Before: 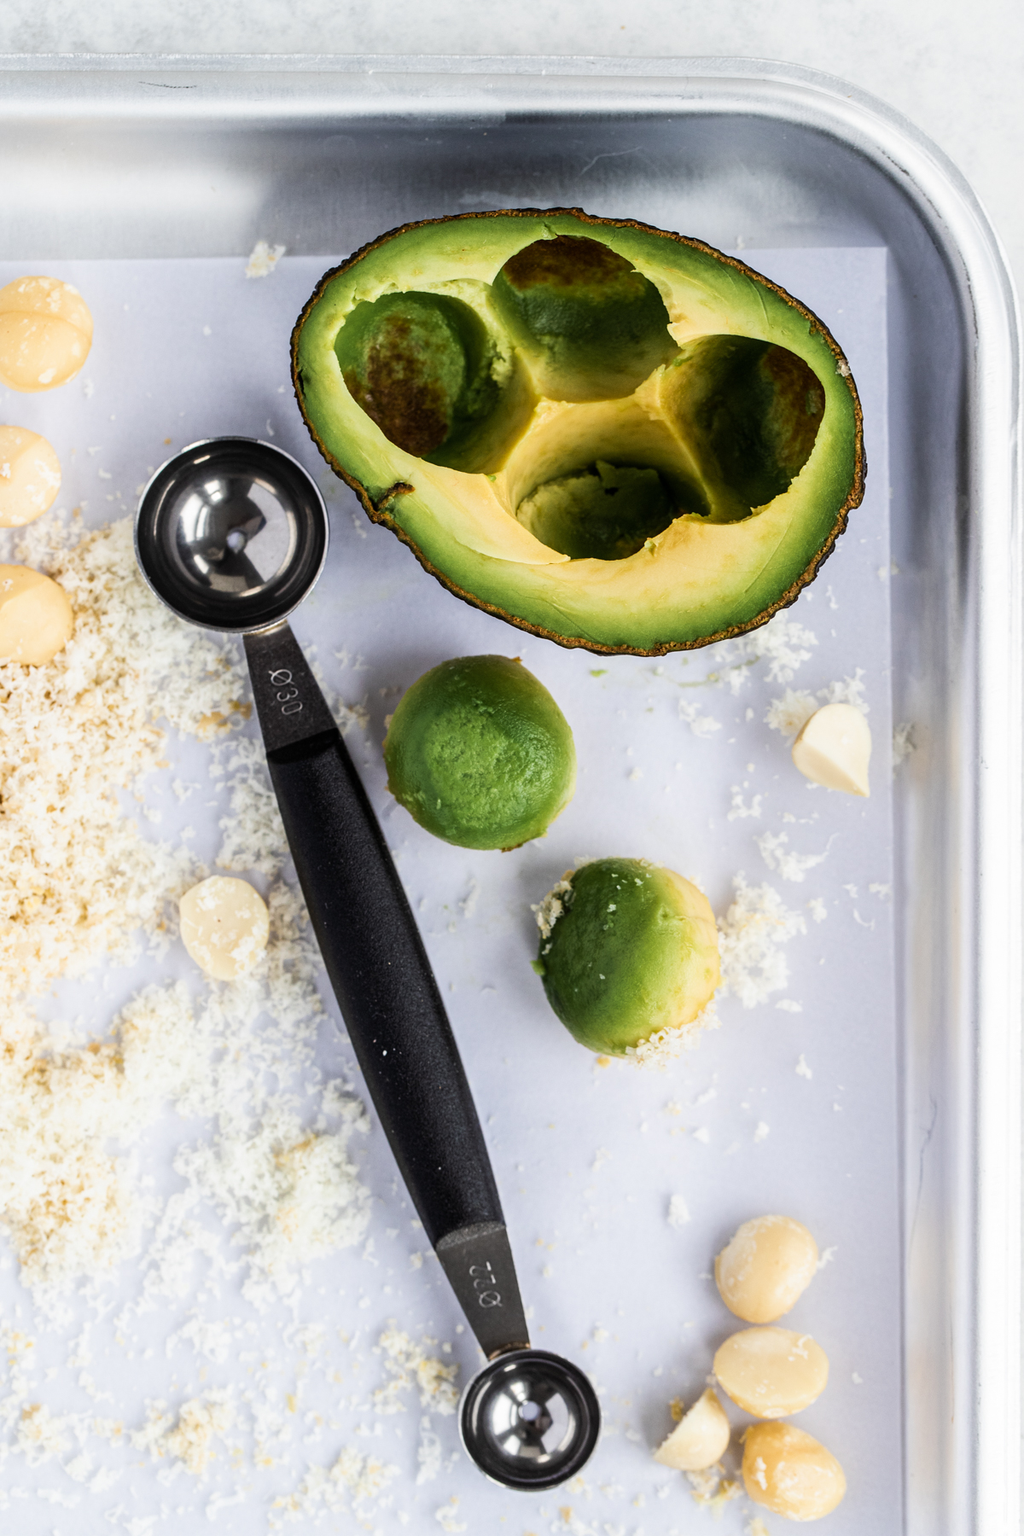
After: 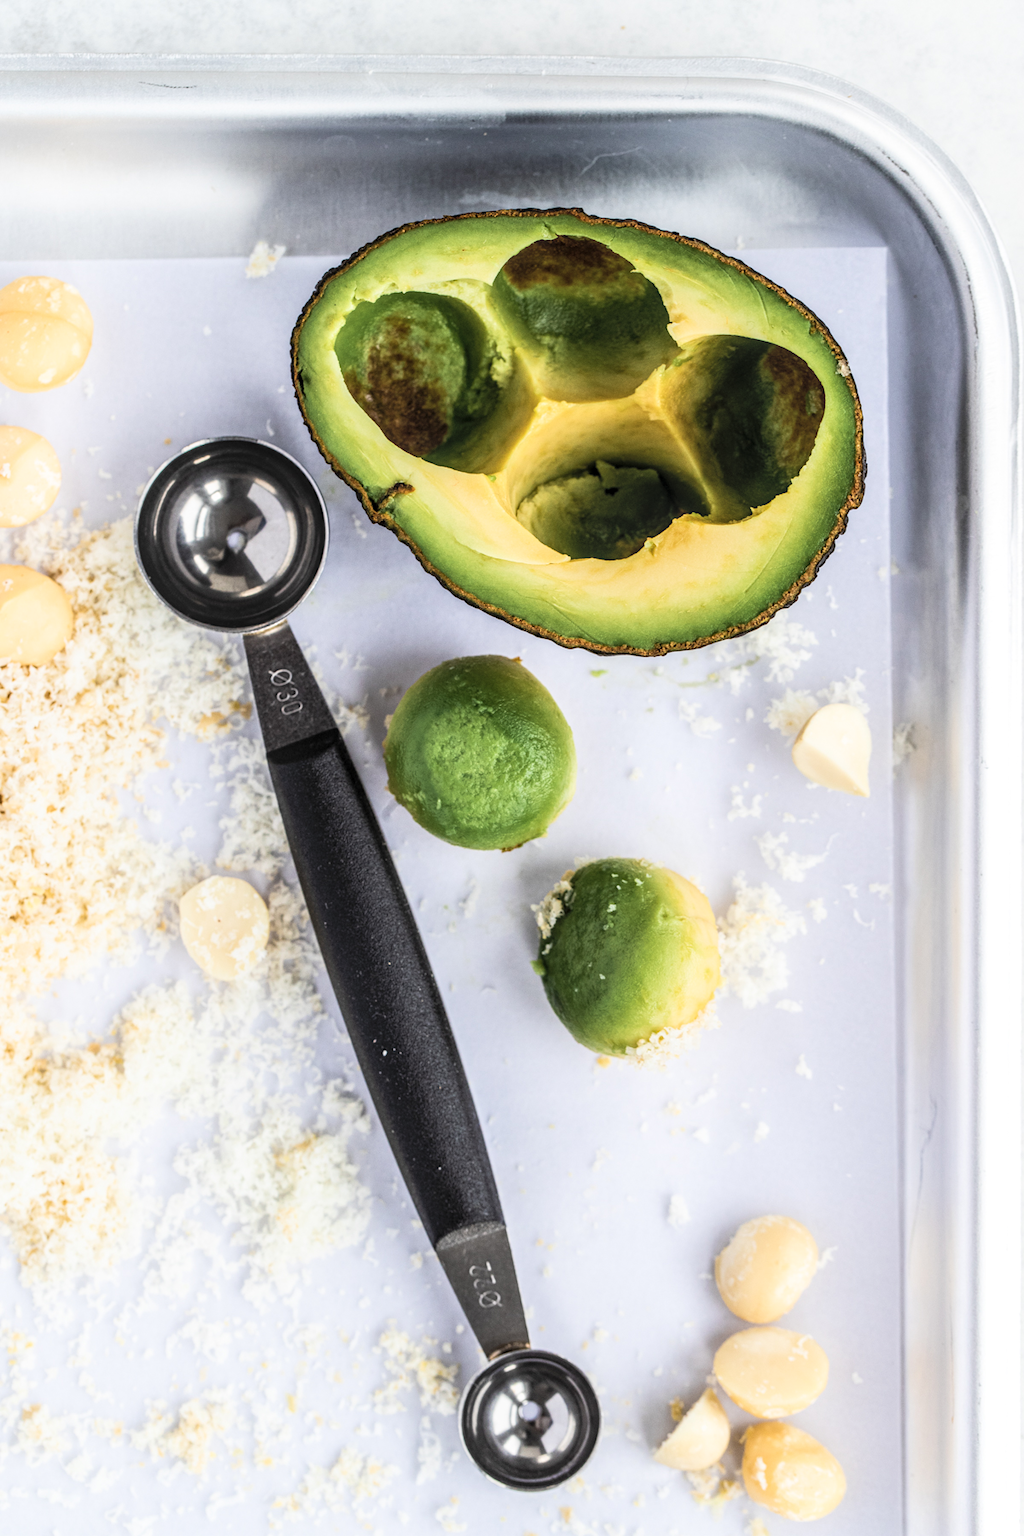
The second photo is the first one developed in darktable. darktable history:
contrast brightness saturation: contrast 0.14, brightness 0.21
local contrast: on, module defaults
